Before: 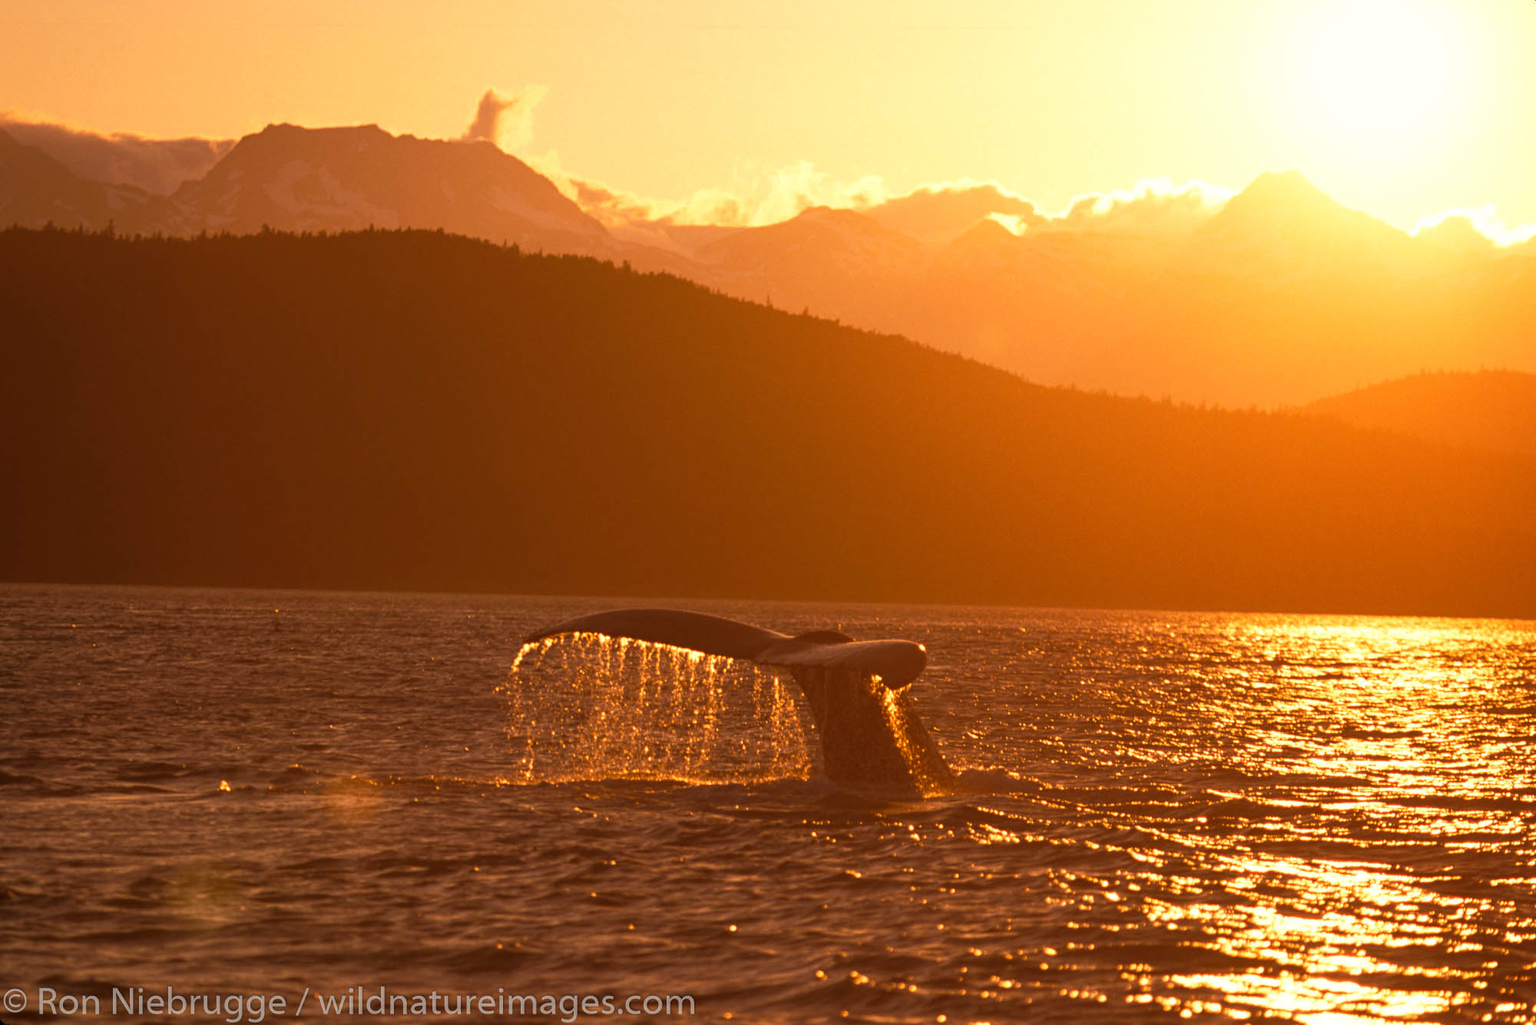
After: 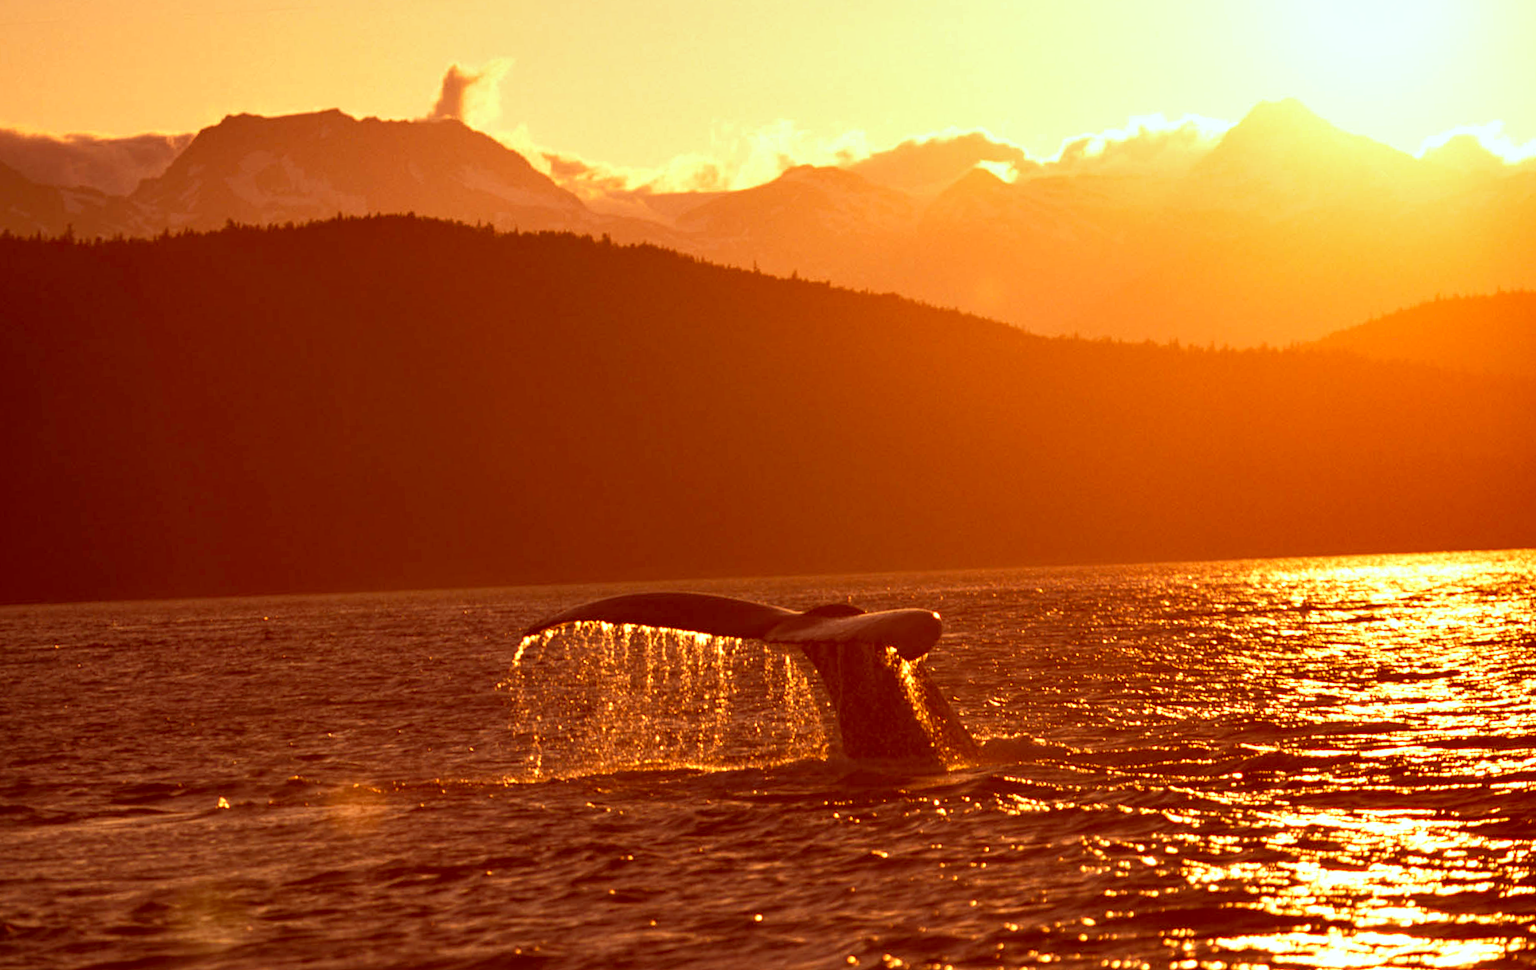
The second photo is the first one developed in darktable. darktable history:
color correction: highlights a* -7.23, highlights b* -0.161, shadows a* 20.08, shadows b* 11.73
contrast equalizer: octaves 7, y [[0.6 ×6], [0.55 ×6], [0 ×6], [0 ×6], [0 ×6]], mix 0.53
rotate and perspective: rotation -3.52°, crop left 0.036, crop right 0.964, crop top 0.081, crop bottom 0.919
